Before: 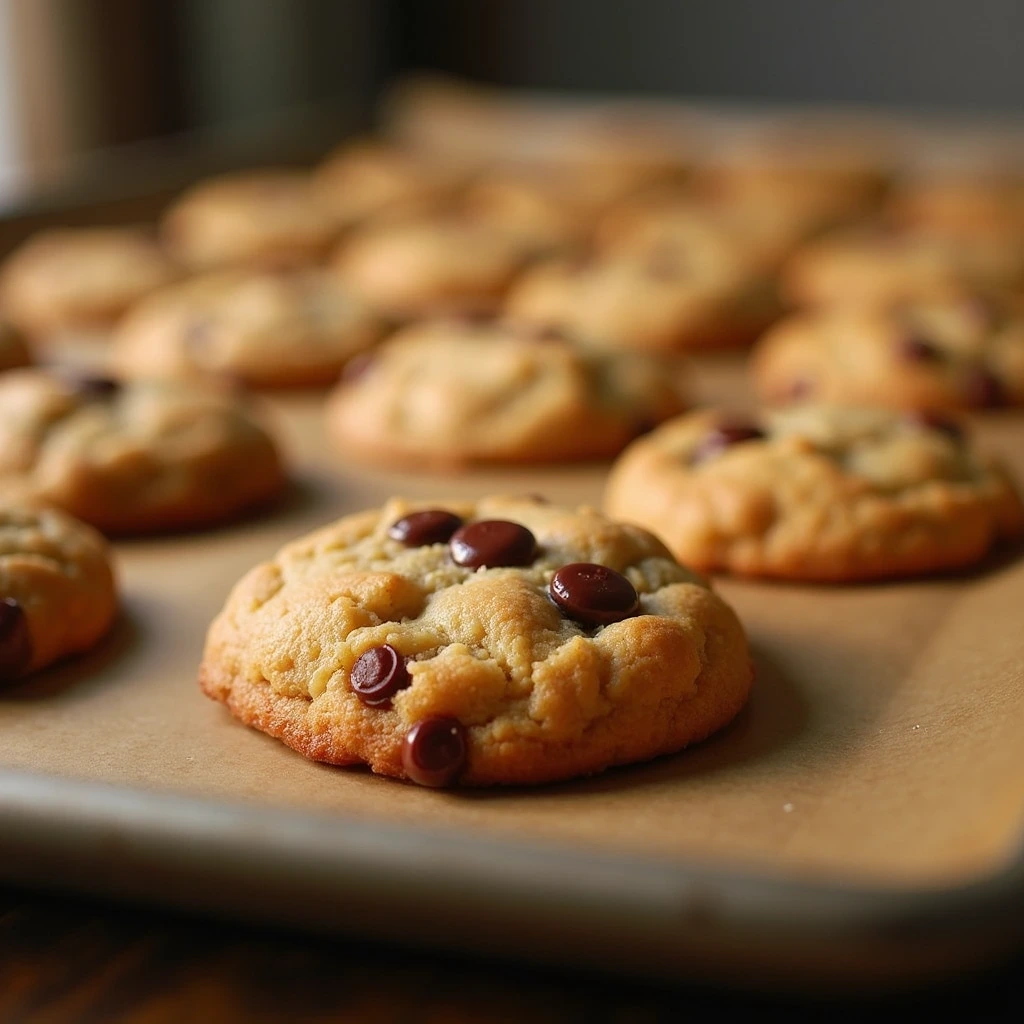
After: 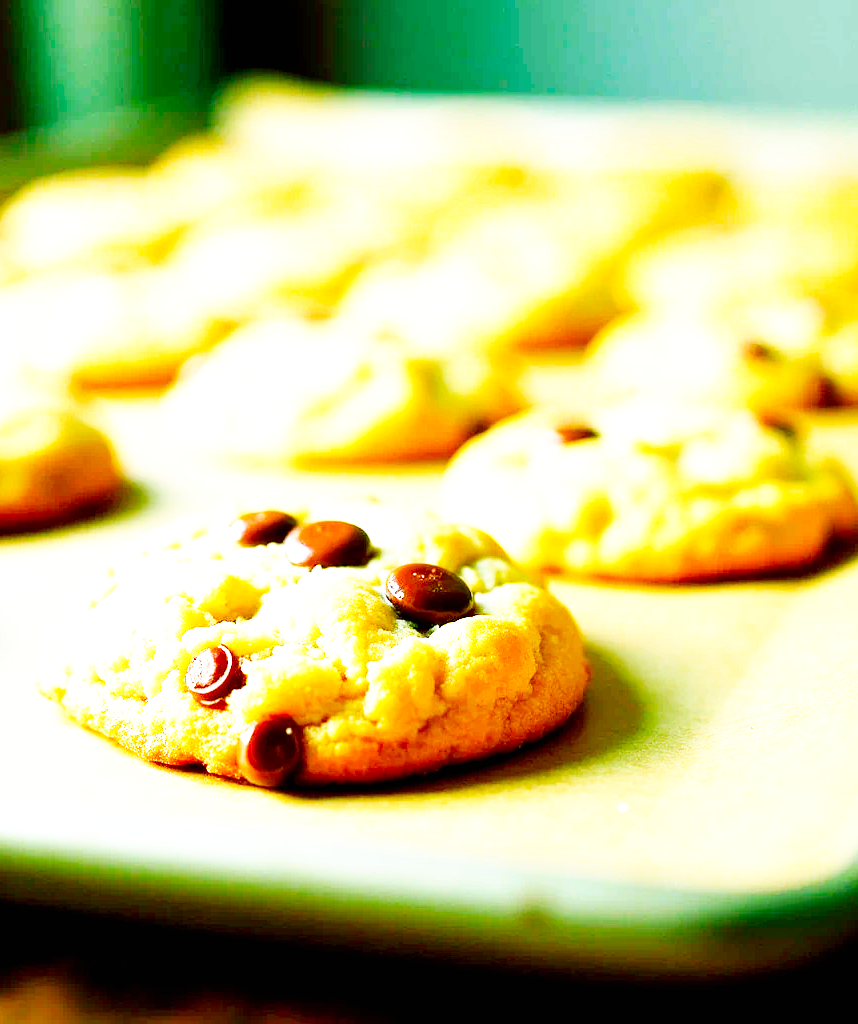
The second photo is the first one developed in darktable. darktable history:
base curve: curves: ch0 [(0, 0) (0.007, 0.004) (0.027, 0.03) (0.046, 0.07) (0.207, 0.54) (0.442, 0.872) (0.673, 0.972) (1, 1)], preserve colors none
color balance rgb: shadows lift › chroma 11.71%, shadows lift › hue 133.46°, power › chroma 2.15%, power › hue 166.83°, highlights gain › chroma 4%, highlights gain › hue 200.2°, perceptual saturation grading › global saturation 18.05%
exposure: black level correction 0.005, exposure 2.084 EV, compensate highlight preservation false
crop: left 16.145%
